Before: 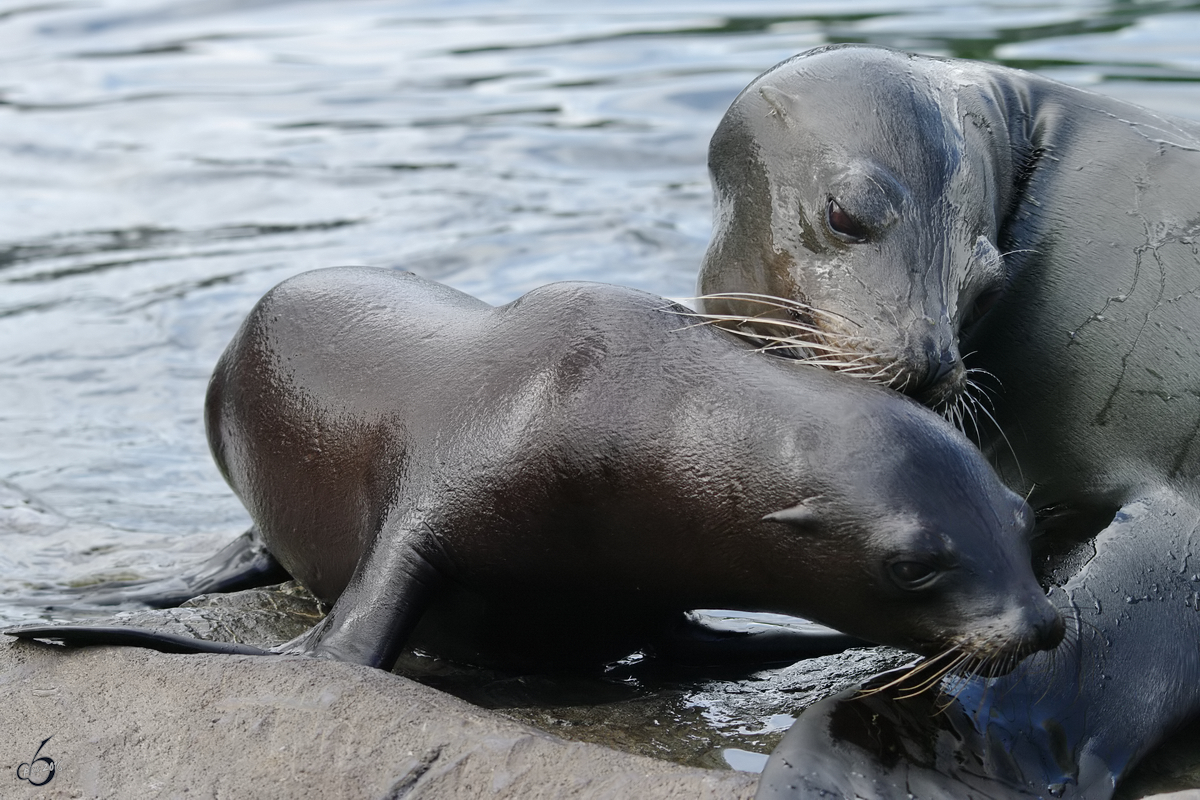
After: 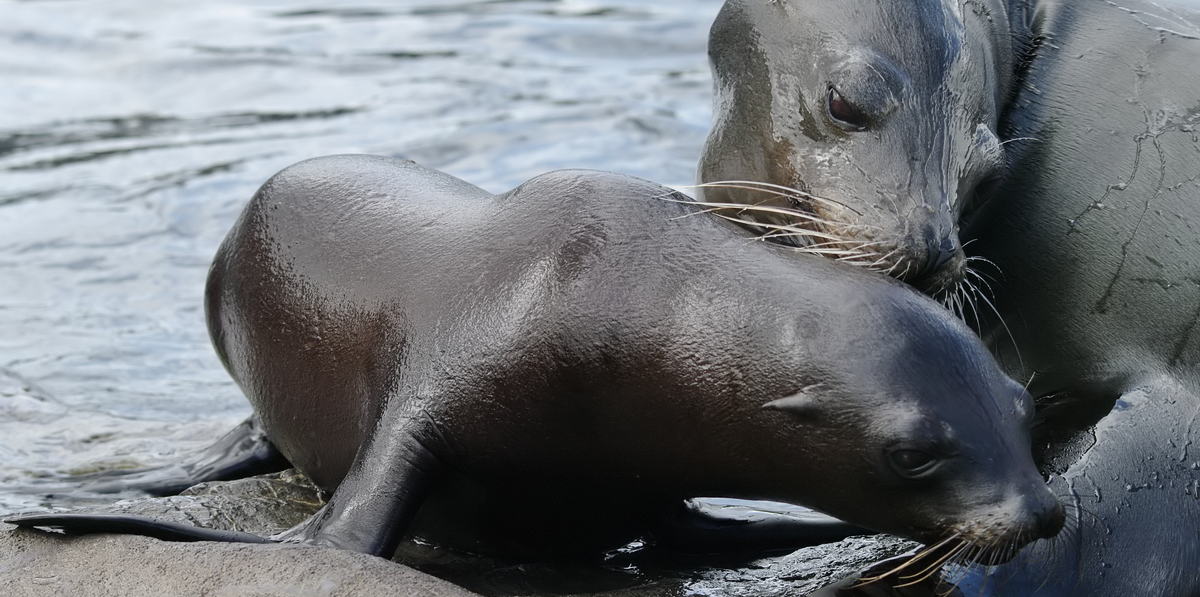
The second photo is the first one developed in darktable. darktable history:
tone equalizer: on, module defaults
crop: top 14.012%, bottom 11.291%
